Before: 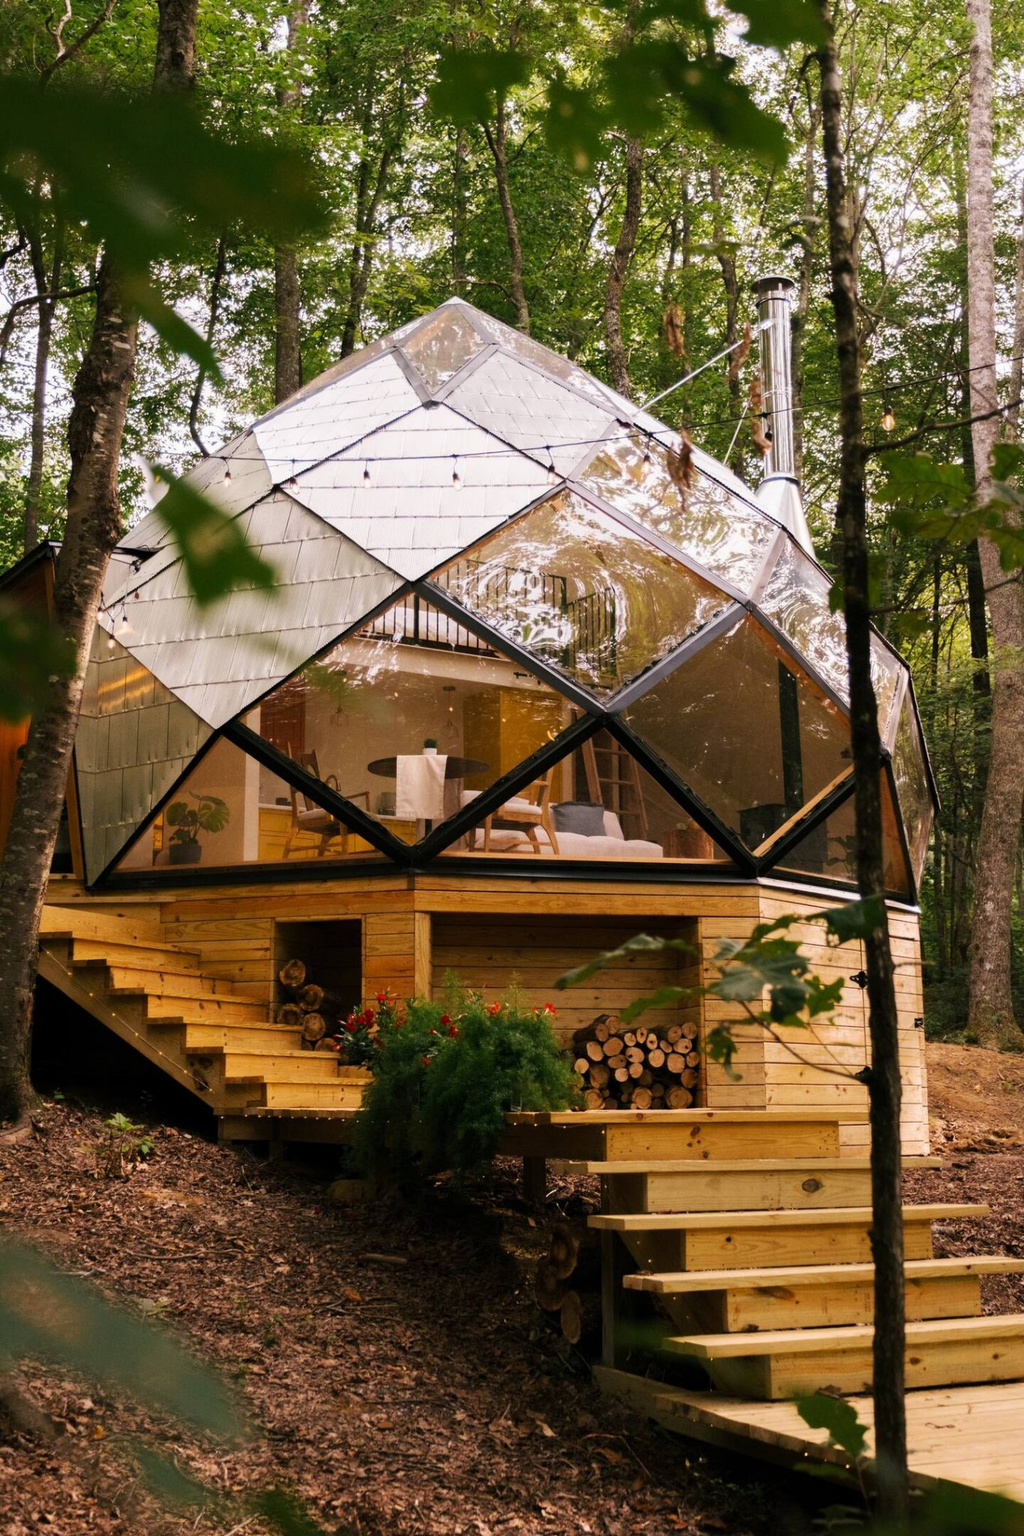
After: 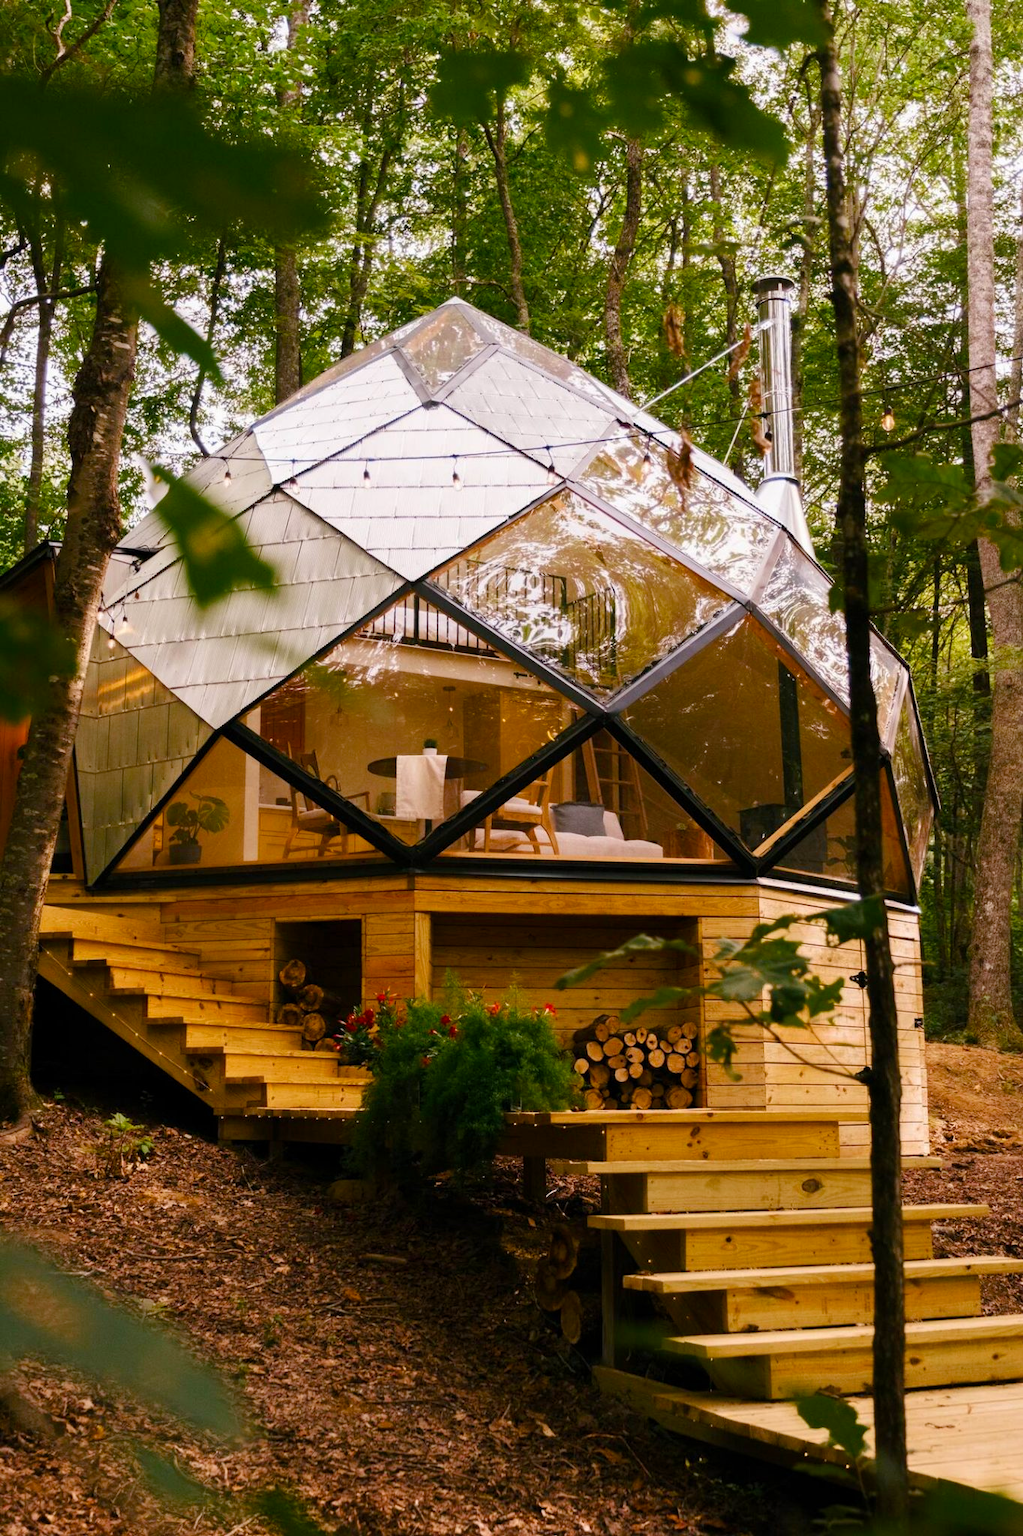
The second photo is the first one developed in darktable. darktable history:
color balance rgb: perceptual saturation grading › global saturation 20%, perceptual saturation grading › highlights -25.634%, perceptual saturation grading › shadows 25.92%, global vibrance 20%
